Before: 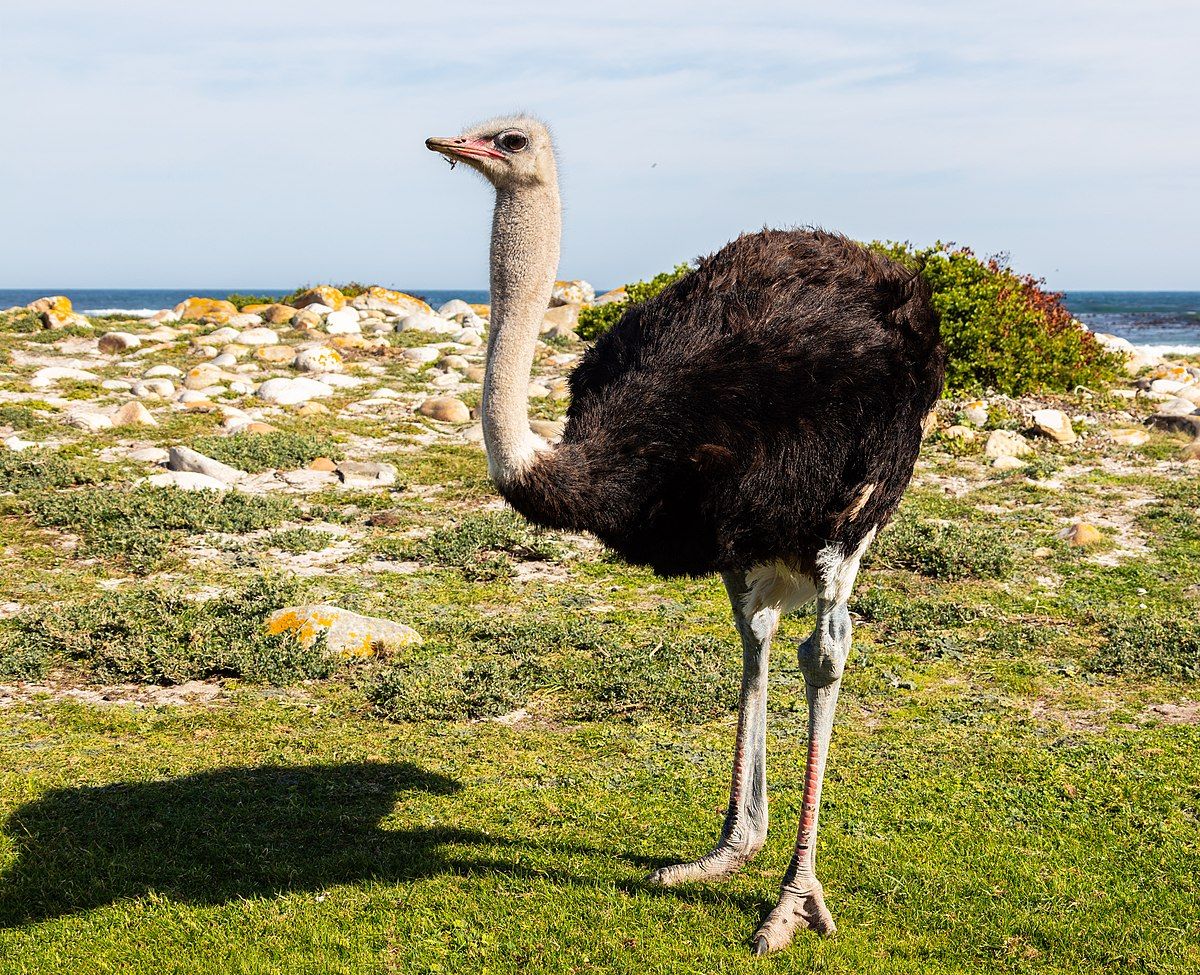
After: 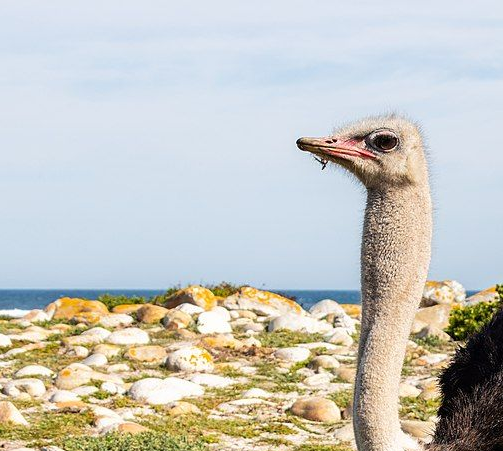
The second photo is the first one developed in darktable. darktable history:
crop and rotate: left 10.817%, top 0.062%, right 47.194%, bottom 53.626%
exposure: compensate highlight preservation false
